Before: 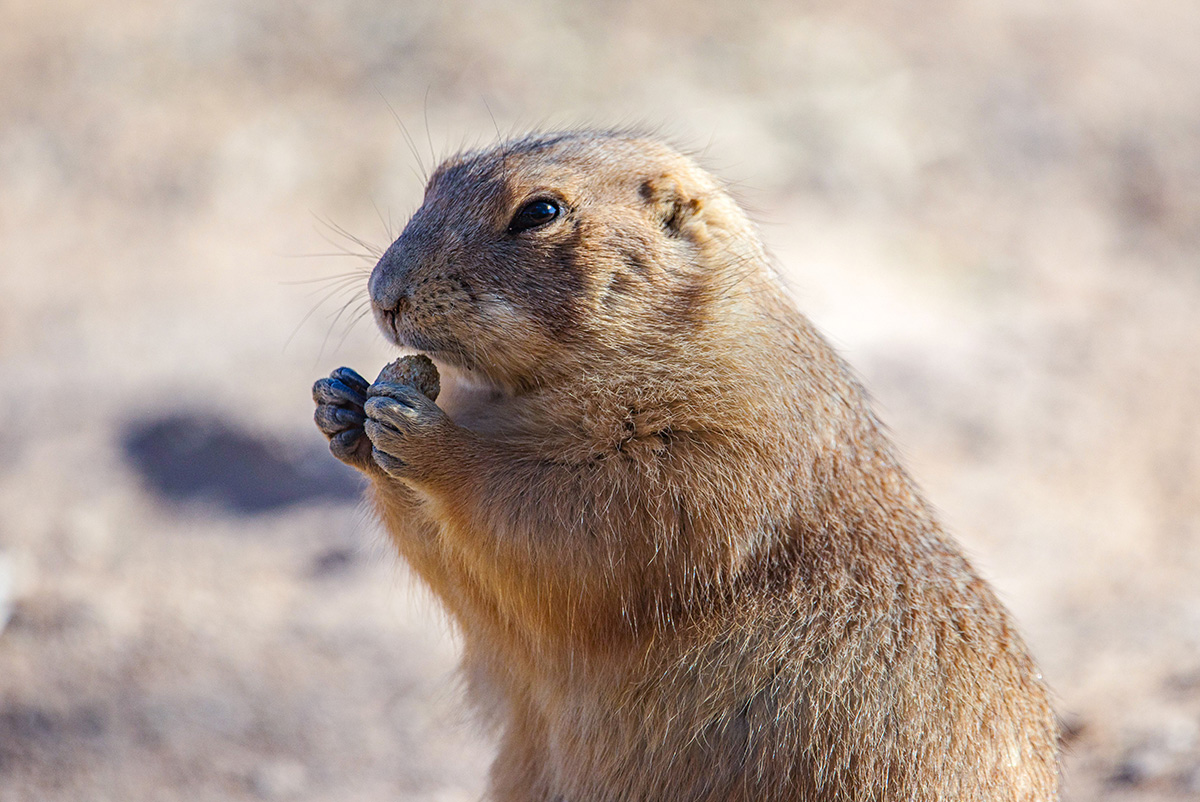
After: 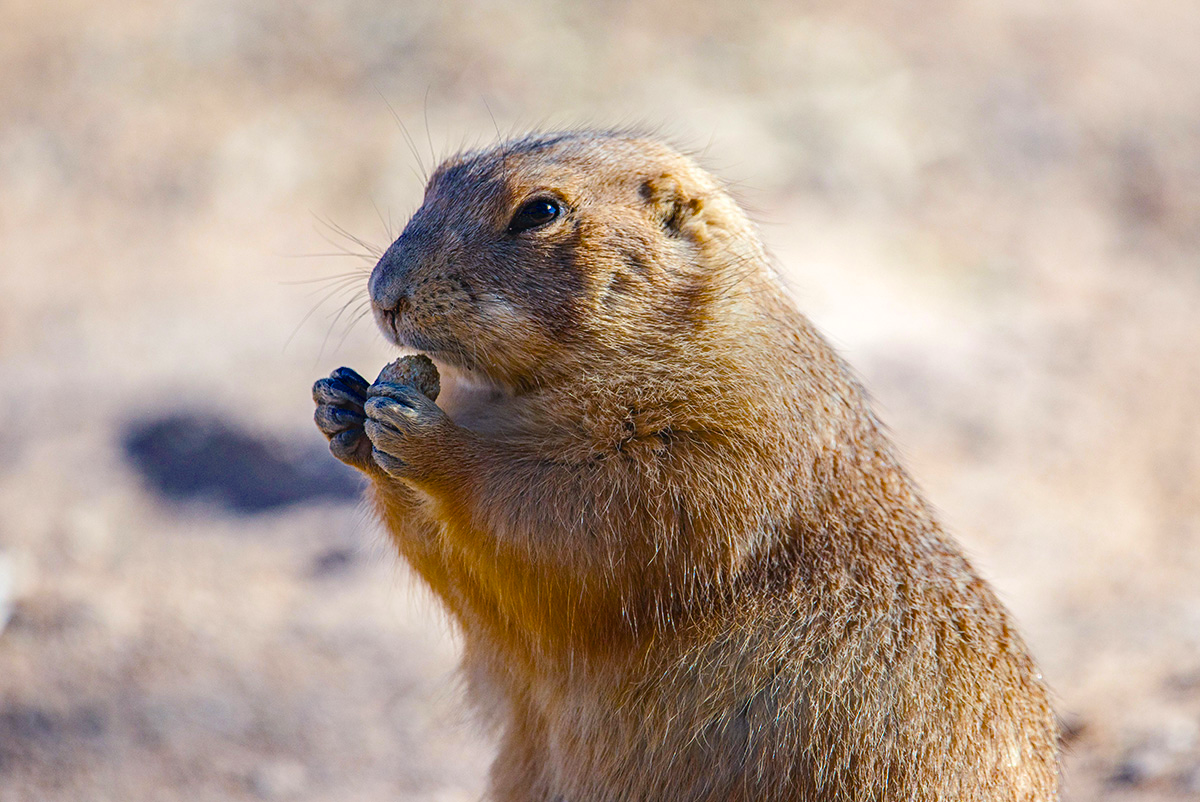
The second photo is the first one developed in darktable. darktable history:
contrast brightness saturation: saturation -0.095
color balance rgb: shadows lift › chroma 2.06%, shadows lift › hue 219.76°, global offset › luminance 0.269%, global offset › hue 169.04°, perceptual saturation grading › global saturation 29.542%, global vibrance 16.319%, saturation formula JzAzBz (2021)
